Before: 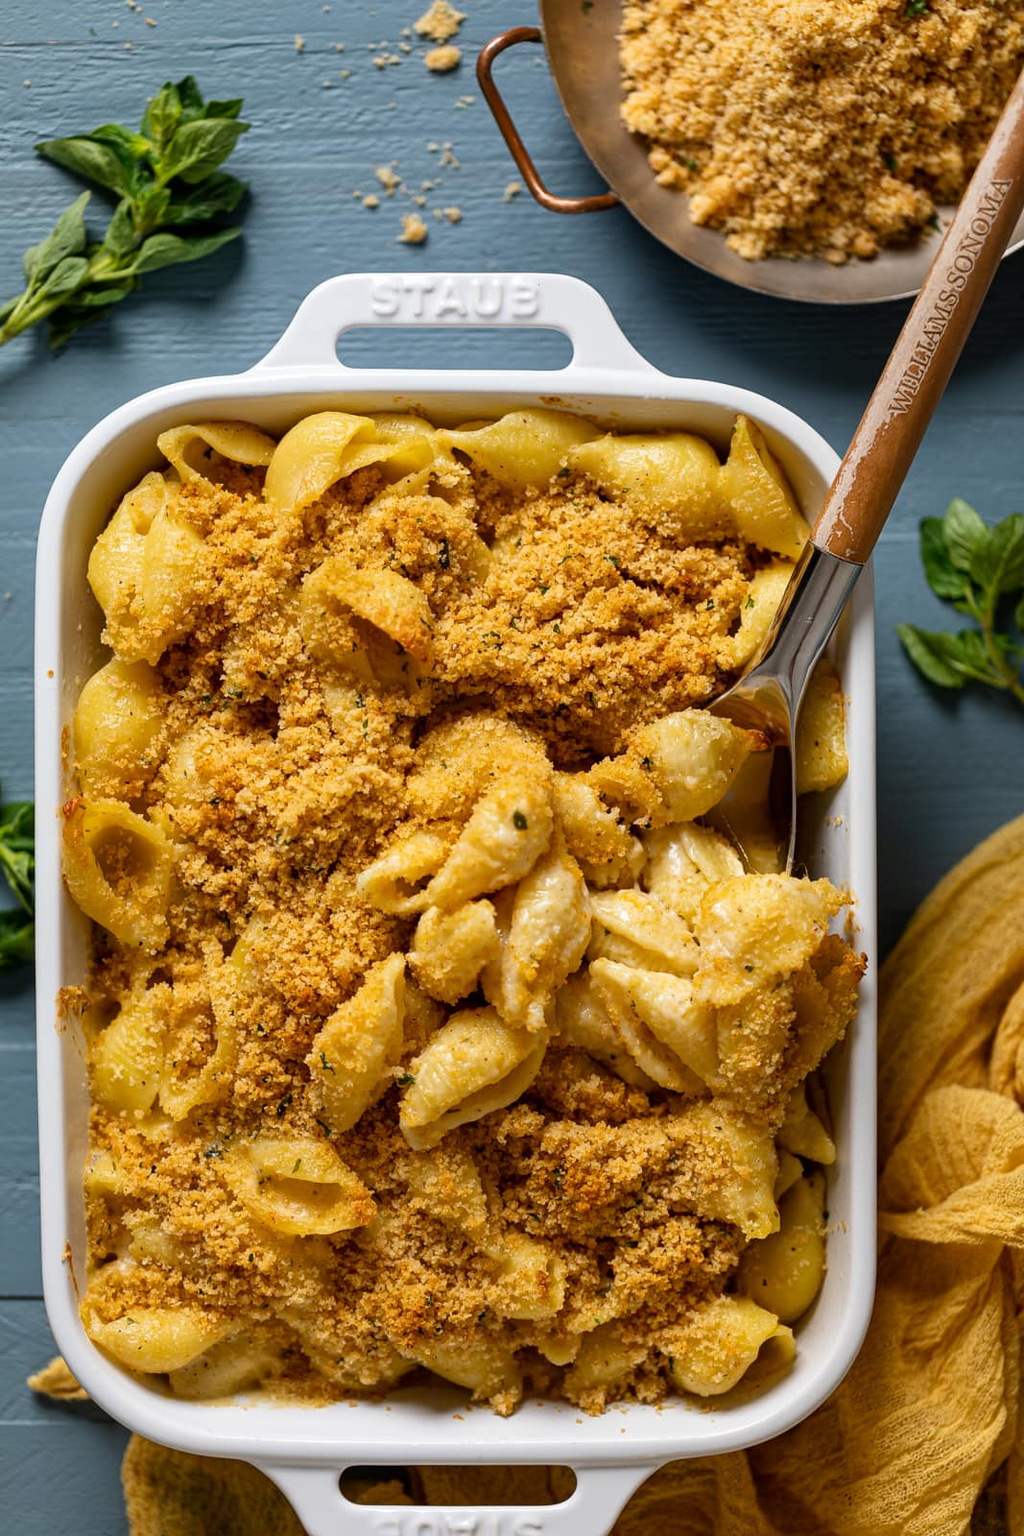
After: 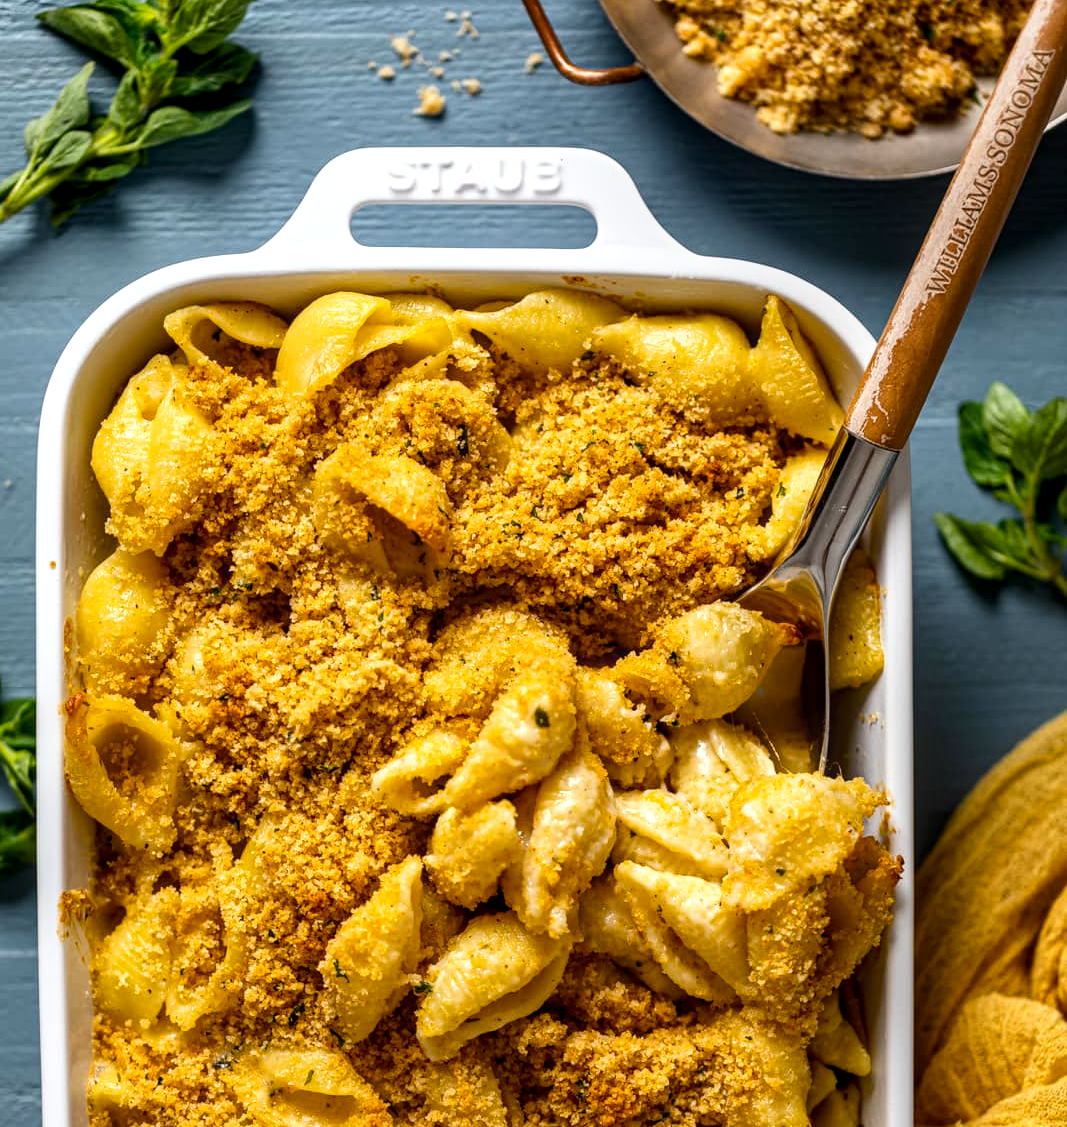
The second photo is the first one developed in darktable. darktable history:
crop and rotate: top 8.585%, bottom 20.915%
local contrast: on, module defaults
tone curve: curves: ch0 [(0, 0) (0.003, 0.002) (0.011, 0.009) (0.025, 0.021) (0.044, 0.037) (0.069, 0.058) (0.1, 0.083) (0.136, 0.122) (0.177, 0.165) (0.224, 0.216) (0.277, 0.277) (0.335, 0.344) (0.399, 0.418) (0.468, 0.499) (0.543, 0.586) (0.623, 0.679) (0.709, 0.779) (0.801, 0.877) (0.898, 0.977) (1, 1)], color space Lab, independent channels, preserve colors none
color balance rgb: shadows lift › chroma 1.65%, shadows lift › hue 259.05°, perceptual saturation grading › global saturation 30.771%, global vibrance -23.59%
